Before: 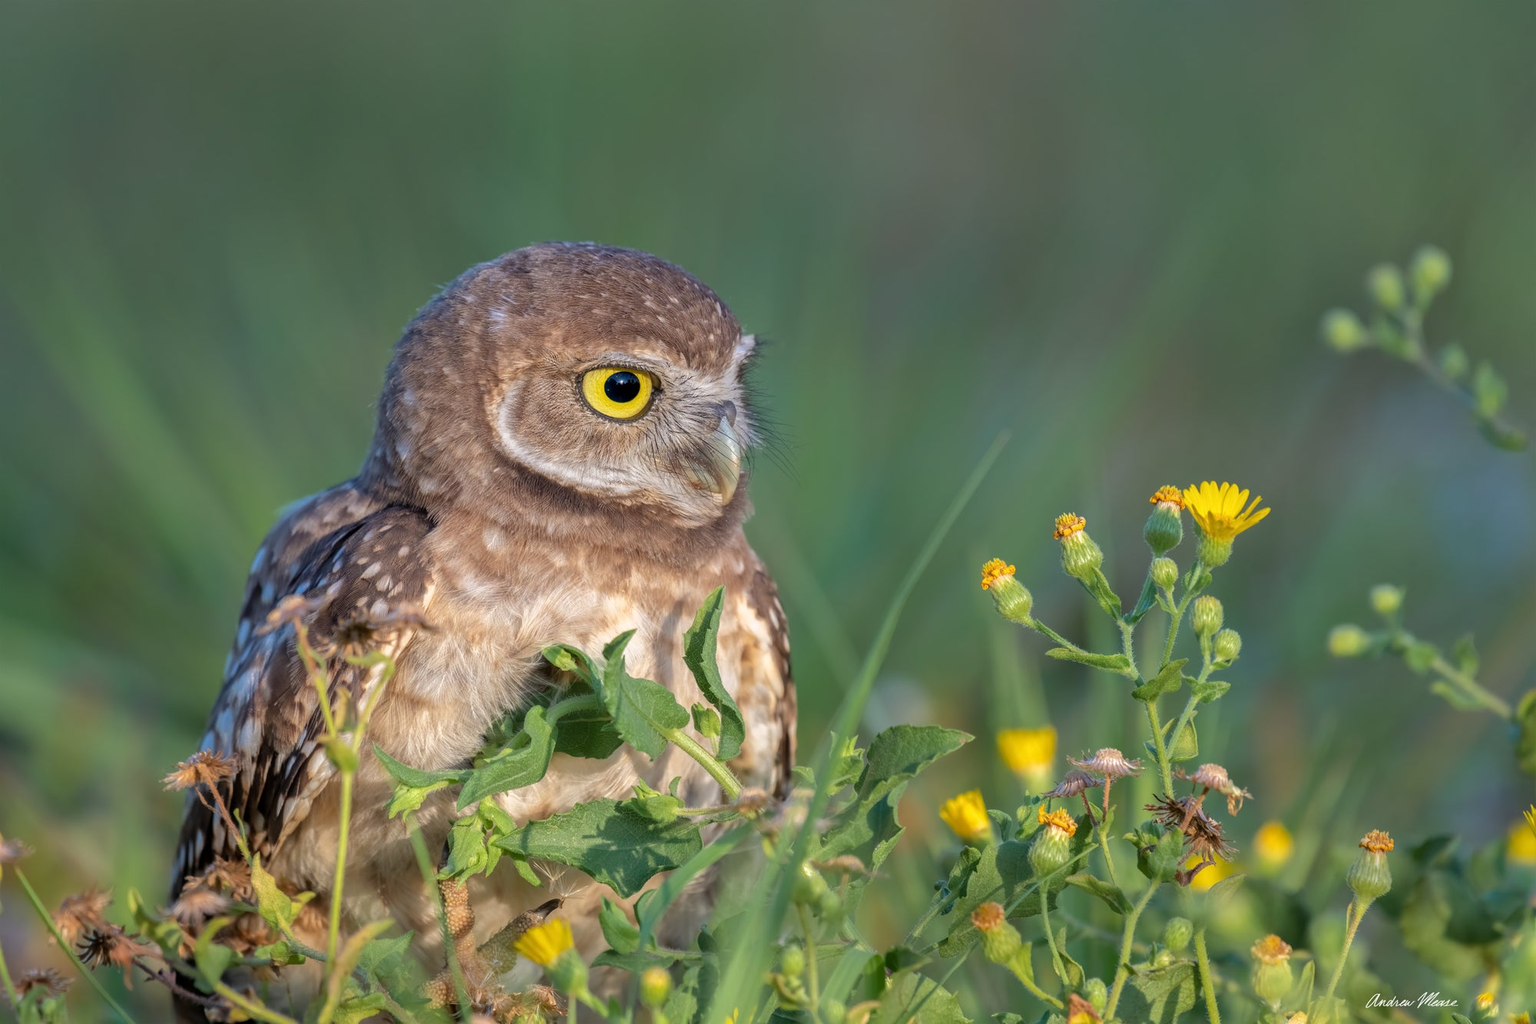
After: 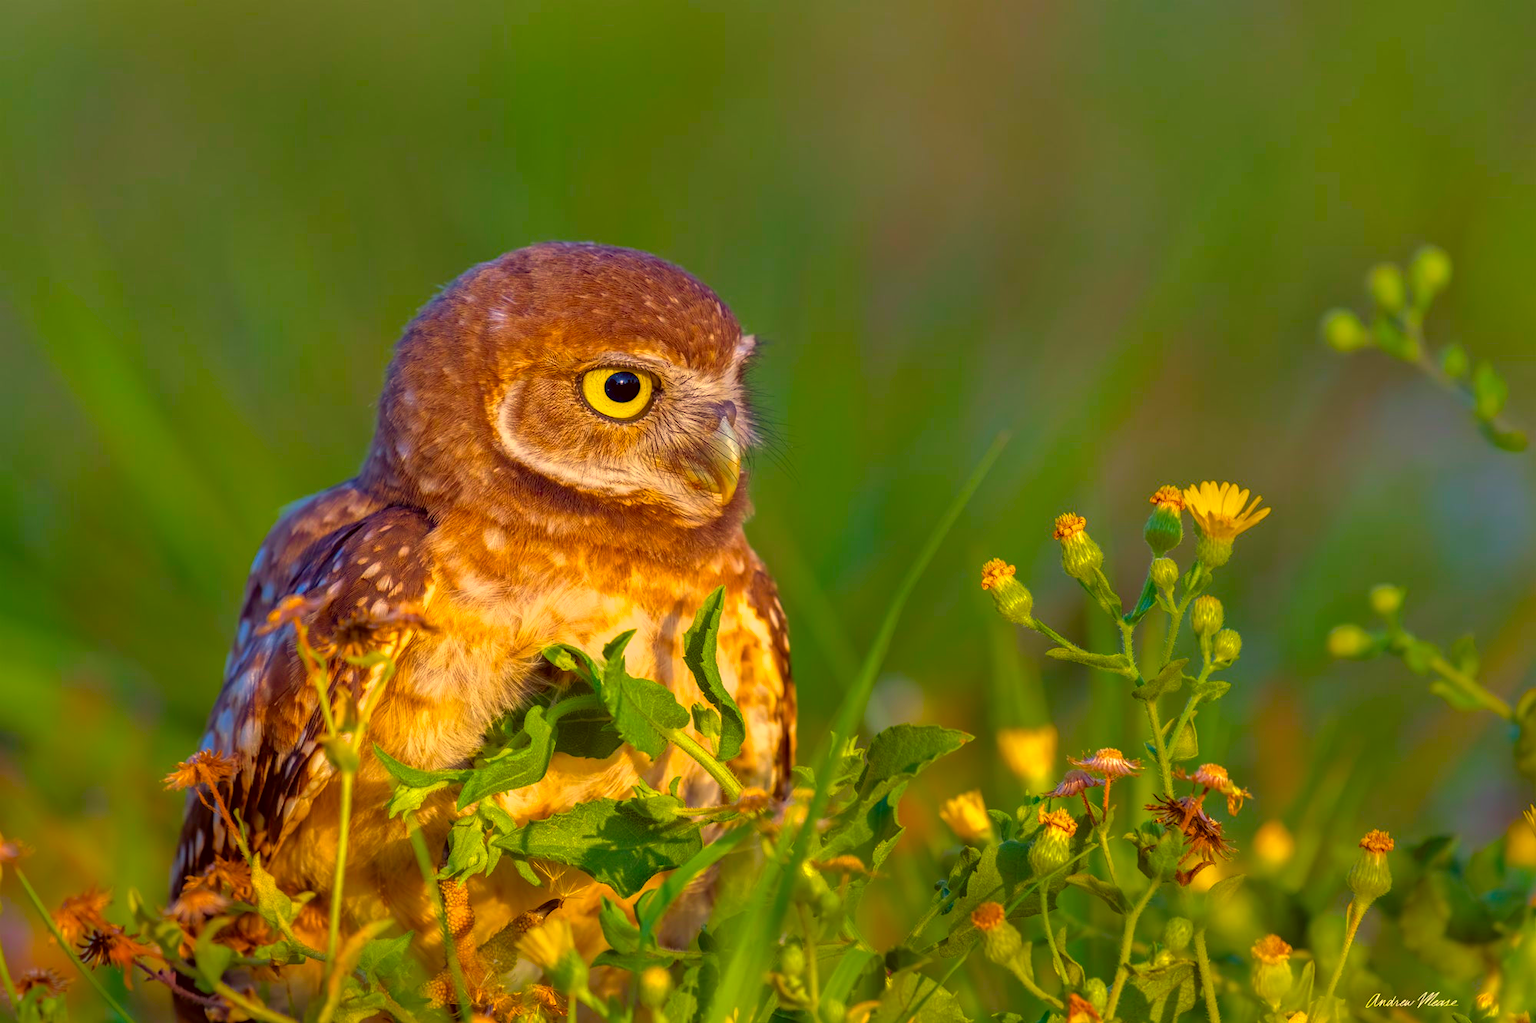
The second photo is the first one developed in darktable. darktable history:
tone equalizer: -7 EV -0.63 EV, -6 EV 1 EV, -5 EV -0.45 EV, -4 EV 0.43 EV, -3 EV 0.41 EV, -2 EV 0.15 EV, -1 EV -0.15 EV, +0 EV -0.39 EV, smoothing diameter 25%, edges refinement/feathering 10, preserve details guided filter
color balance rgb: linear chroma grading › global chroma 42%, perceptual saturation grading › global saturation 42%, global vibrance 33%
color correction: highlights a* 10.12, highlights b* 39.04, shadows a* 14.62, shadows b* 3.37
